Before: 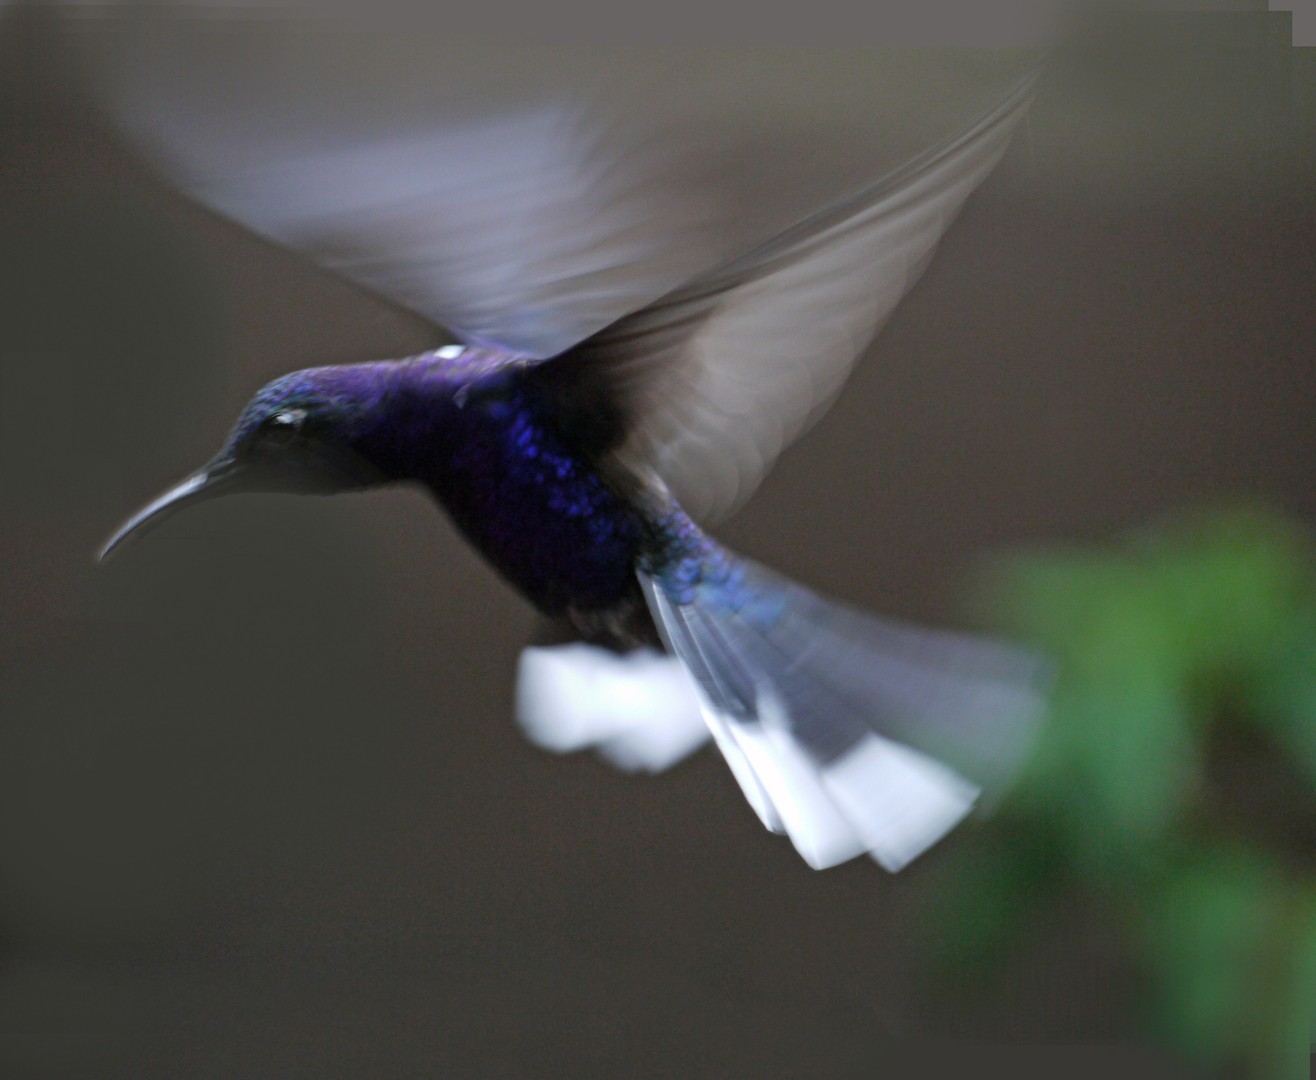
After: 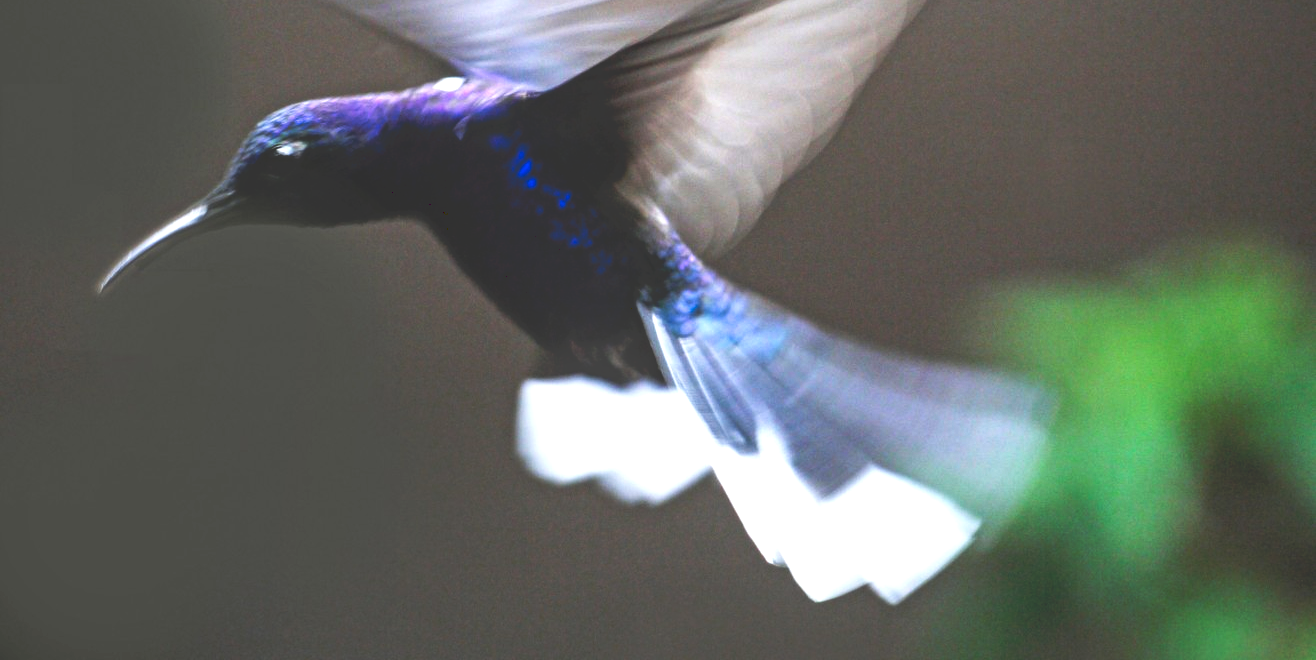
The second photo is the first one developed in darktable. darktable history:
local contrast: on, module defaults
crop and rotate: top 24.822%, bottom 14.053%
exposure: exposure -0.464 EV, compensate highlight preservation false
levels: gray 50.77%, levels [0, 0.352, 0.703]
tone curve: curves: ch0 [(0, 0) (0.003, 0.145) (0.011, 0.148) (0.025, 0.15) (0.044, 0.159) (0.069, 0.16) (0.1, 0.164) (0.136, 0.182) (0.177, 0.213) (0.224, 0.247) (0.277, 0.298) (0.335, 0.37) (0.399, 0.456) (0.468, 0.552) (0.543, 0.641) (0.623, 0.713) (0.709, 0.768) (0.801, 0.825) (0.898, 0.868) (1, 1)], preserve colors none
